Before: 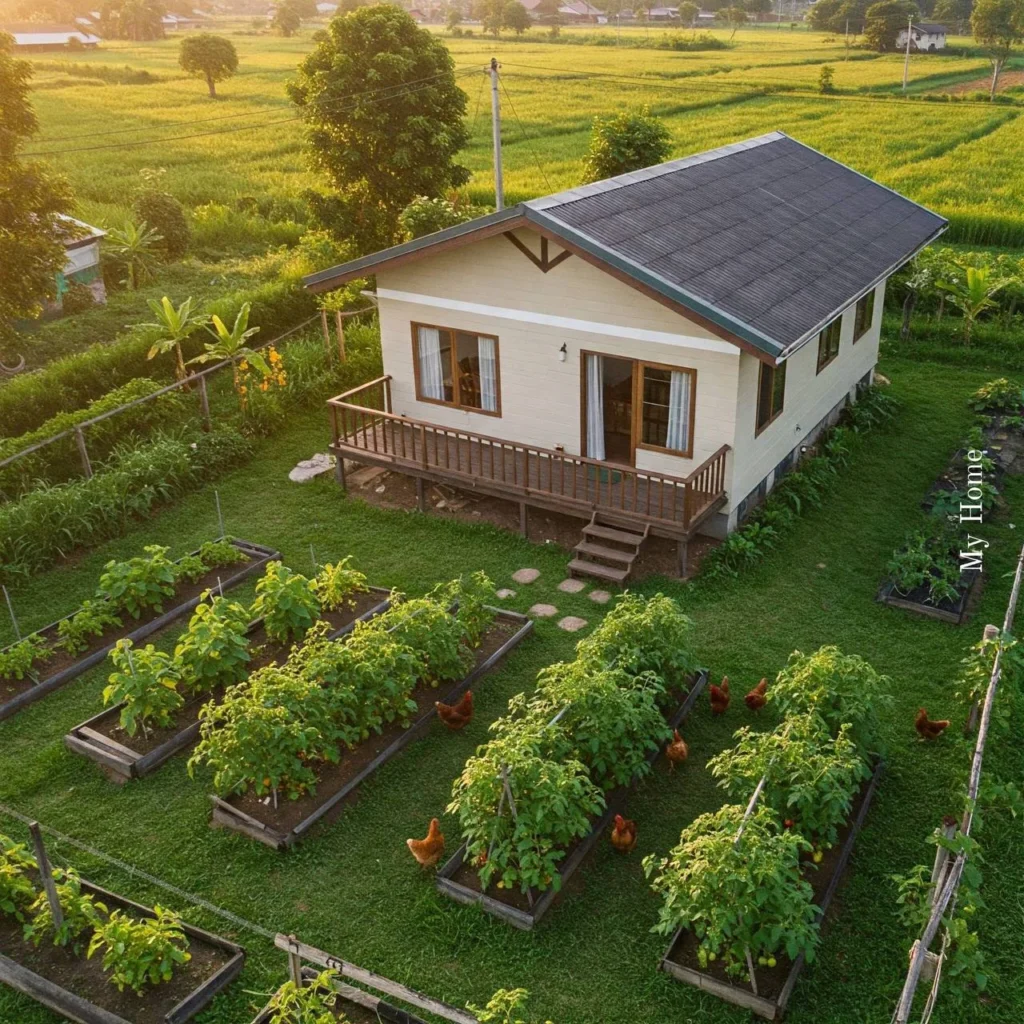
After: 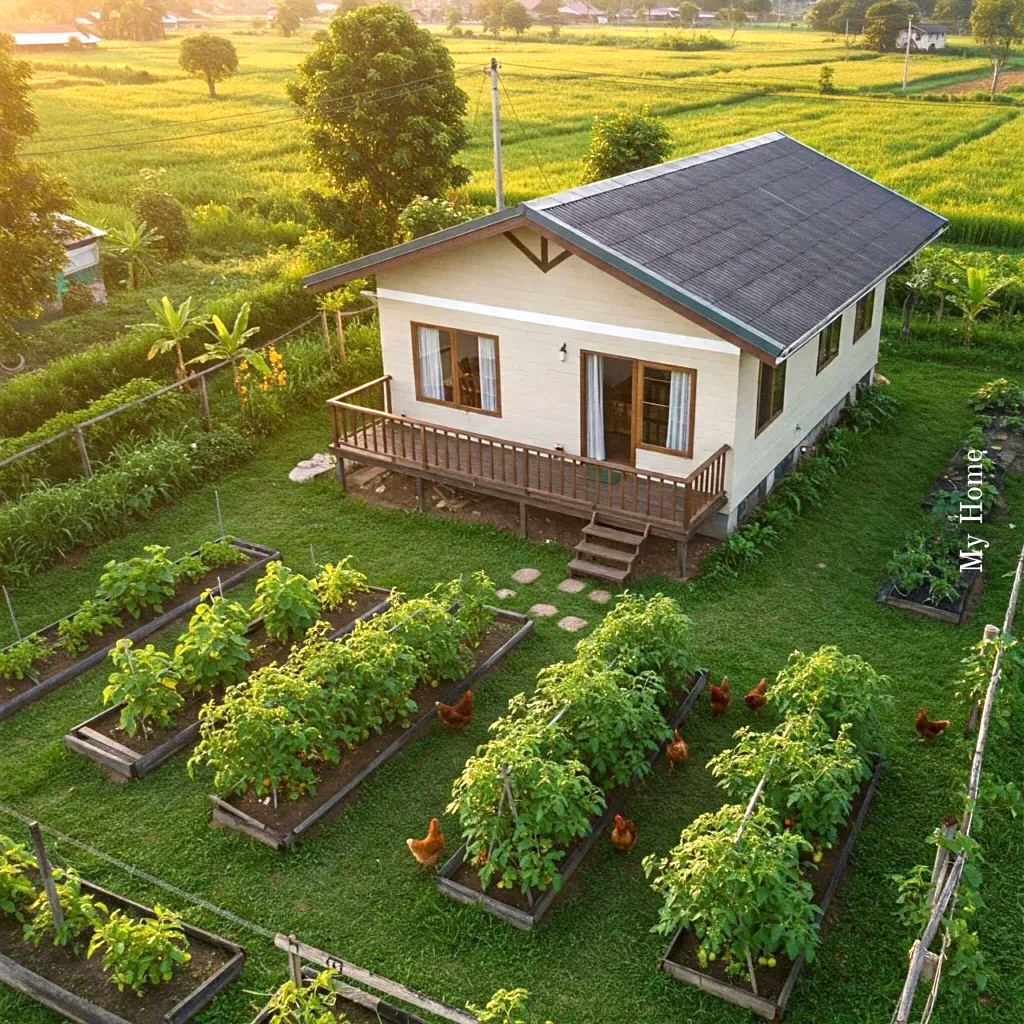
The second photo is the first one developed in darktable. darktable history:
sharpen: amount 0.2
exposure: black level correction 0.001, exposure 0.5 EV, compensate exposure bias true, compensate highlight preservation false
